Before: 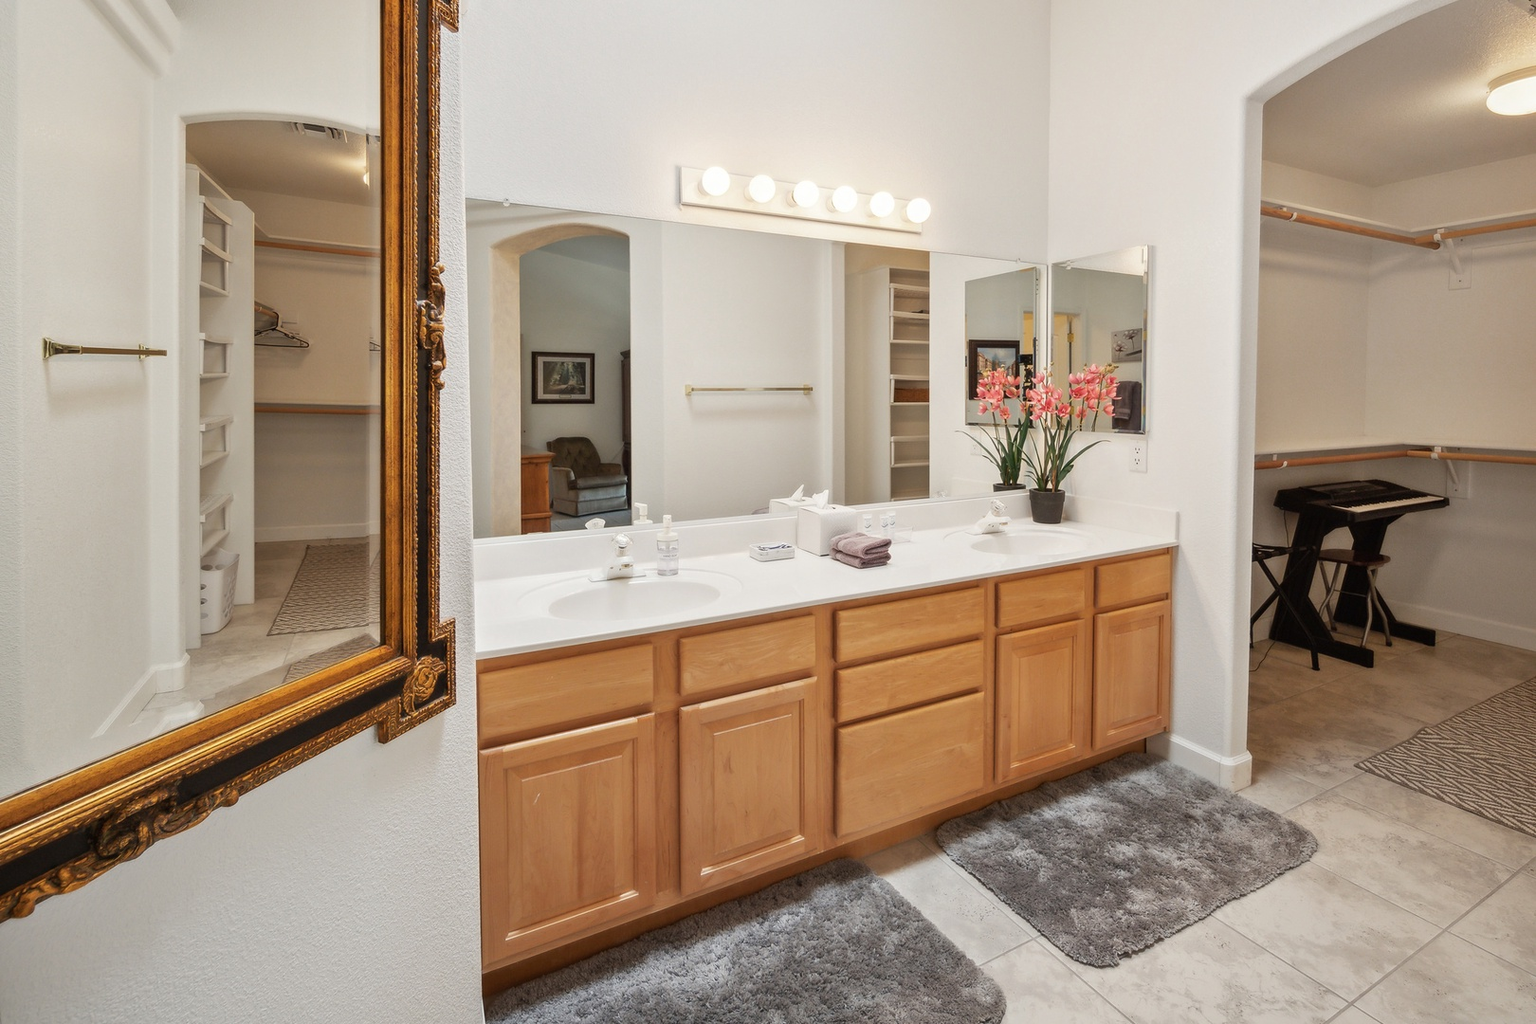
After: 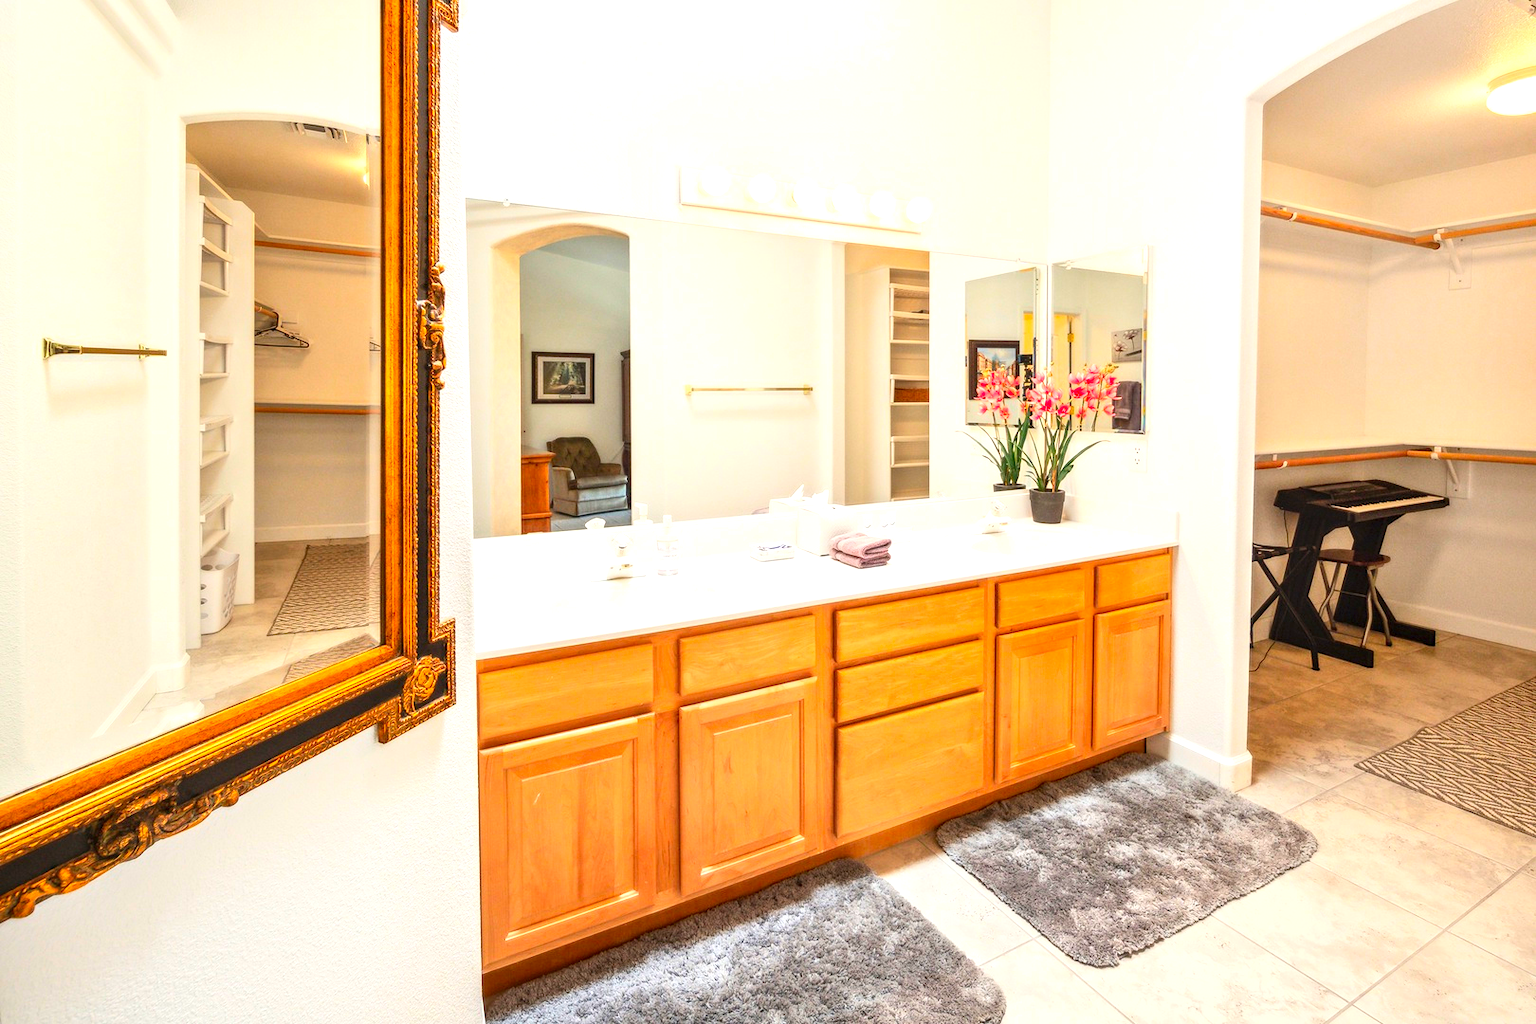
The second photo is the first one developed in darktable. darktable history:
local contrast: detail 130%
contrast brightness saturation: contrast 0.198, brightness 0.199, saturation 0.797
exposure: exposure 0.778 EV, compensate highlight preservation false
